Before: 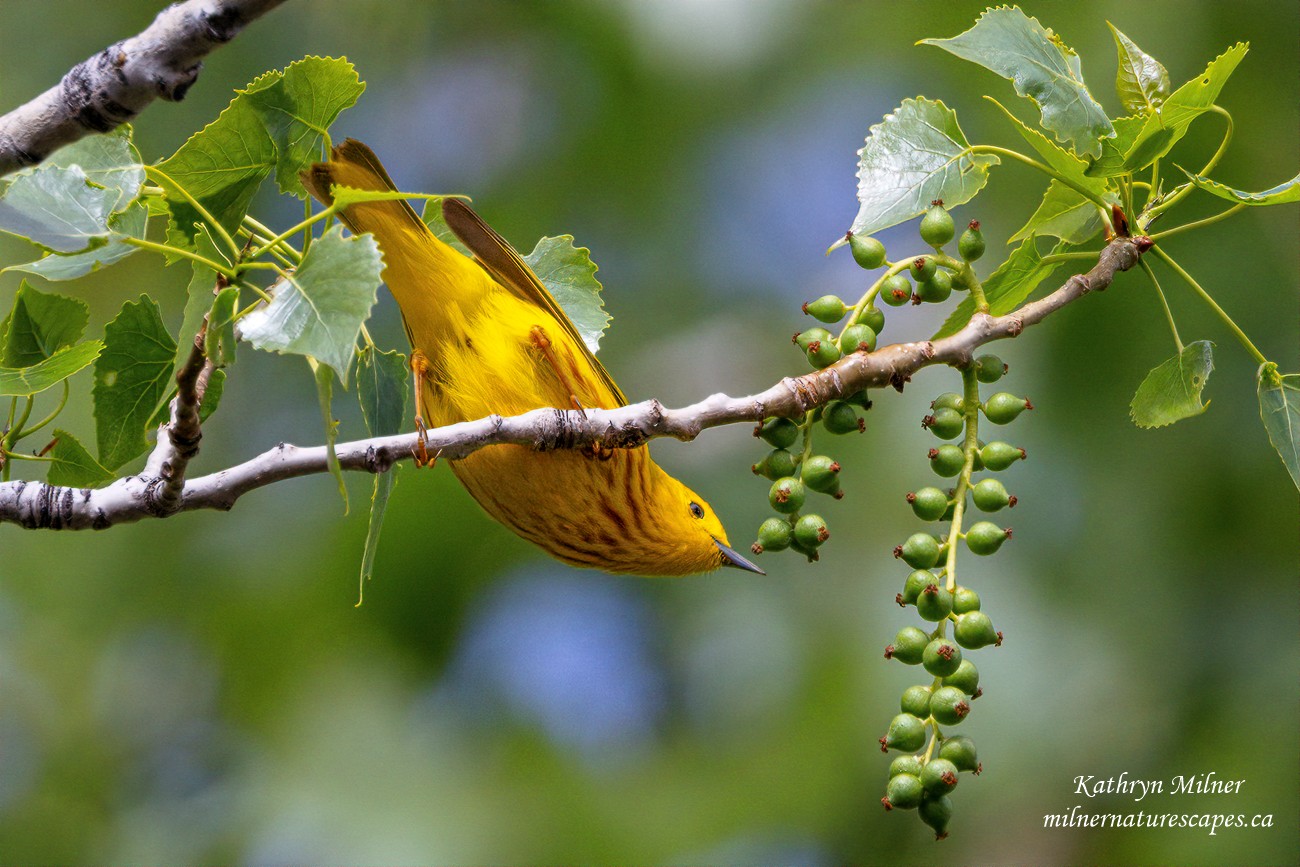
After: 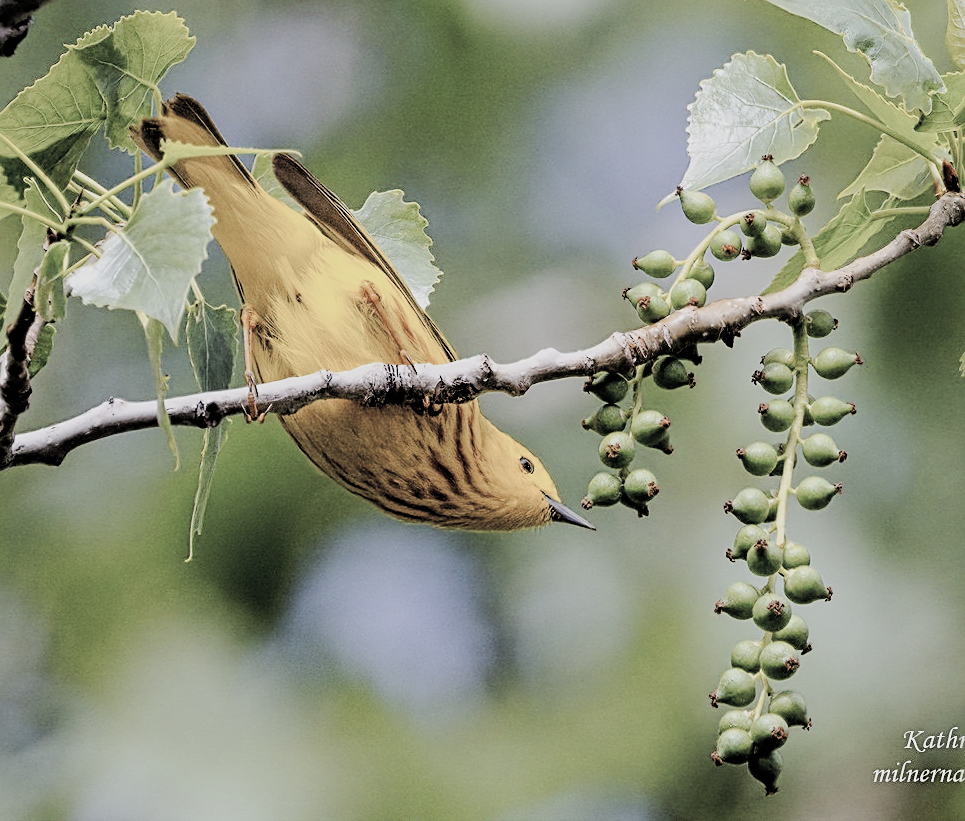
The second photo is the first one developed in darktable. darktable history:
crop and rotate: left 13.139%, top 5.29%, right 12.618%
tone curve: curves: ch0 [(0, 0) (0.052, 0.018) (0.236, 0.207) (0.41, 0.417) (0.485, 0.518) (0.54, 0.584) (0.625, 0.666) (0.845, 0.828) (0.994, 0.964)]; ch1 [(0, 0) (0.136, 0.146) (0.317, 0.34) (0.382, 0.408) (0.434, 0.441) (0.472, 0.479) (0.498, 0.501) (0.557, 0.558) (0.616, 0.59) (0.739, 0.7) (1, 1)]; ch2 [(0, 0) (0.352, 0.403) (0.447, 0.466) (0.482, 0.482) (0.528, 0.526) (0.586, 0.577) (0.618, 0.621) (0.785, 0.747) (1, 1)], preserve colors none
sharpen: on, module defaults
contrast brightness saturation: brightness 0.184, saturation -0.503
filmic rgb: black relative exposure -5.1 EV, white relative exposure 3.98 EV, hardness 2.88, contrast 1.185, iterations of high-quality reconstruction 0
tone equalizer: mask exposure compensation -0.485 EV
